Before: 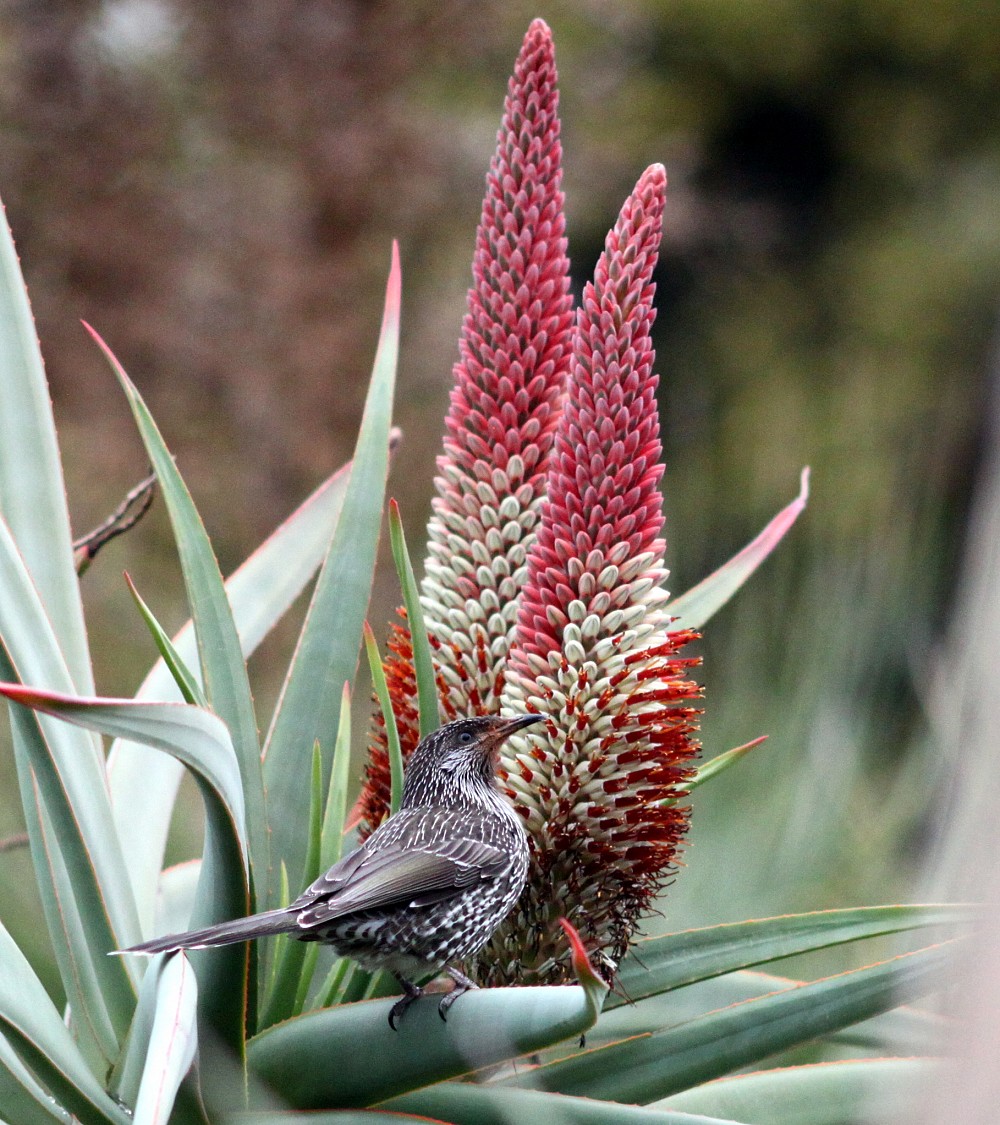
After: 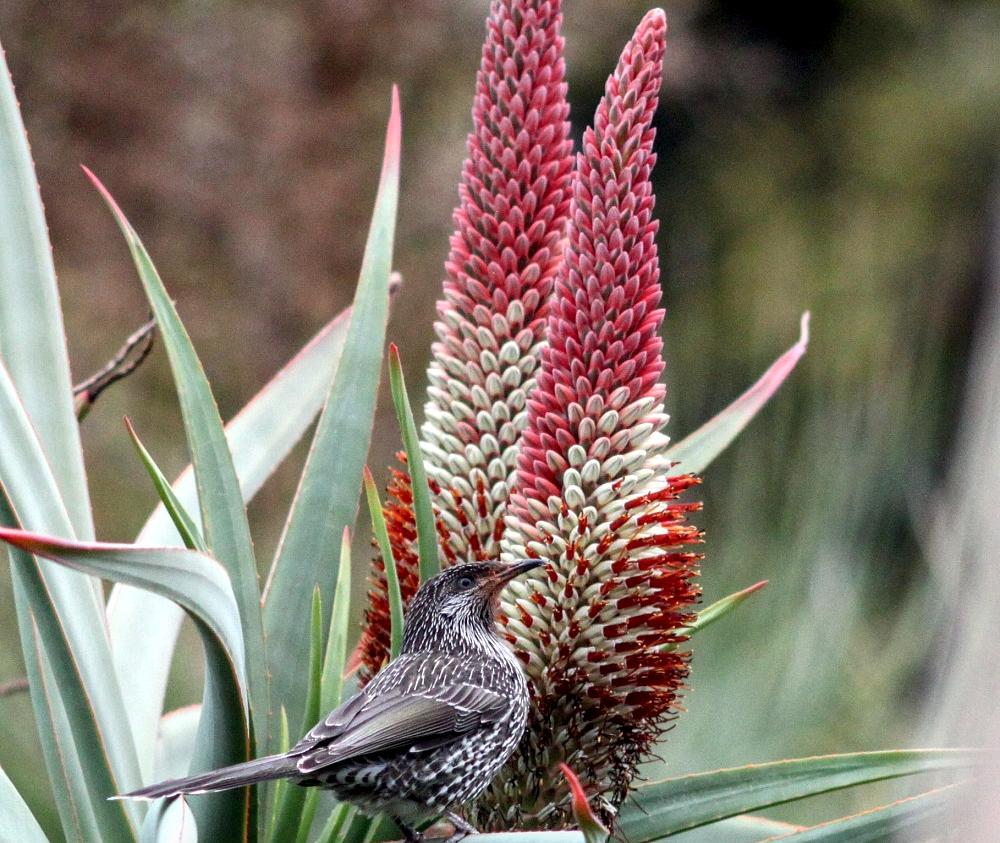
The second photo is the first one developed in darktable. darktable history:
local contrast: on, module defaults
crop: top 13.819%, bottom 11.169%
